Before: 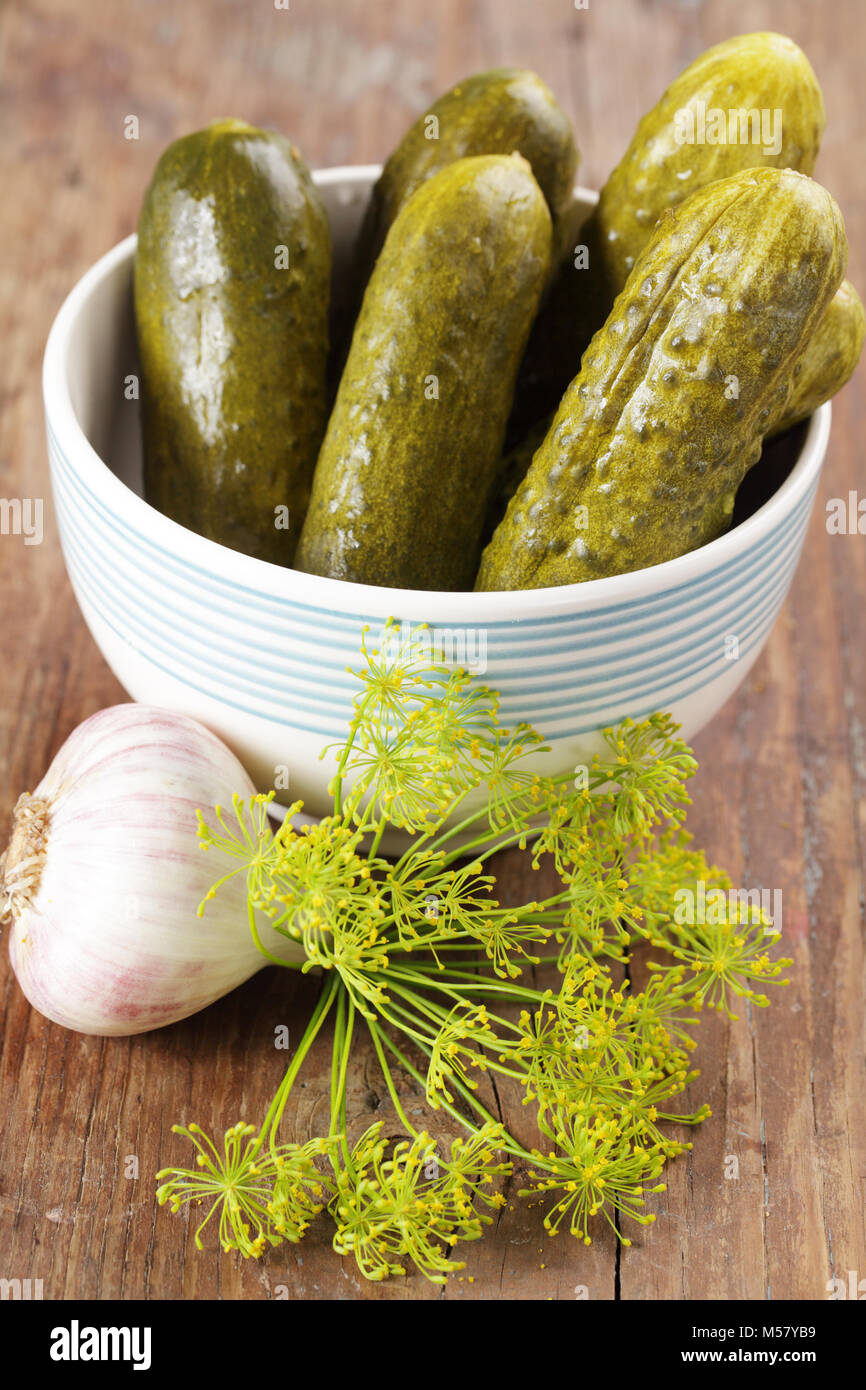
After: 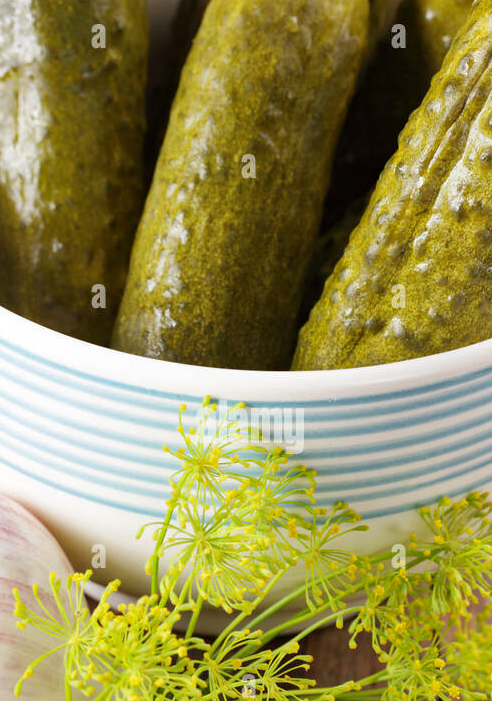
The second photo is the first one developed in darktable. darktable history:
haze removal: compatibility mode true, adaptive false
crop: left 21.18%, top 15.909%, right 21.91%, bottom 33.658%
